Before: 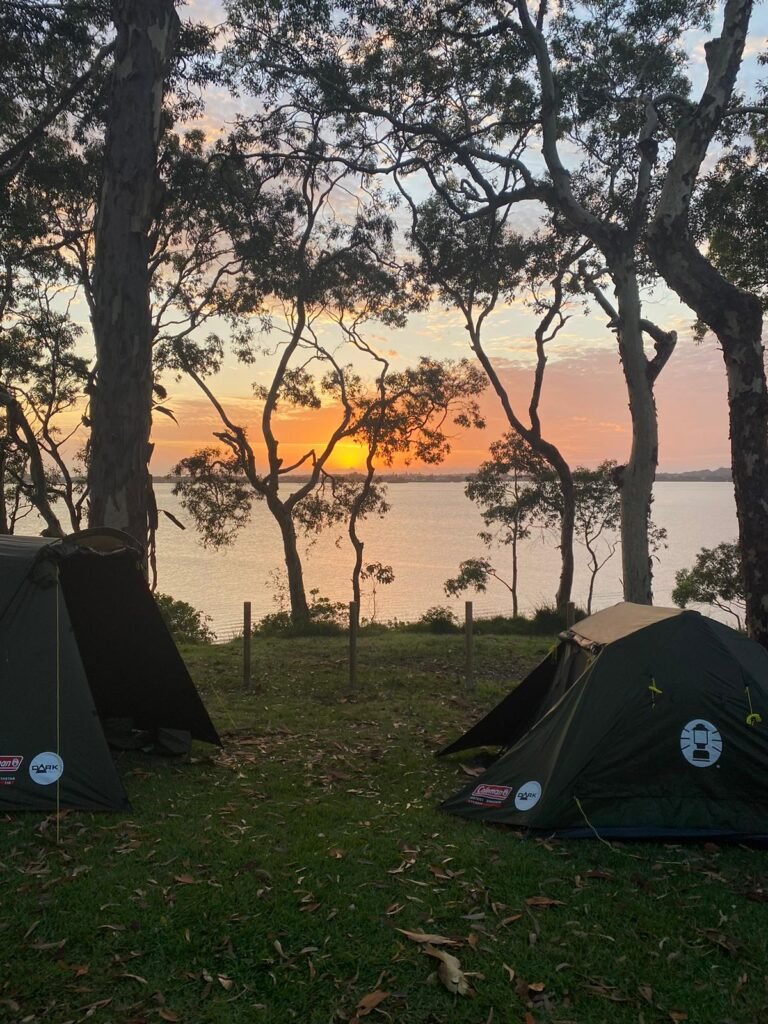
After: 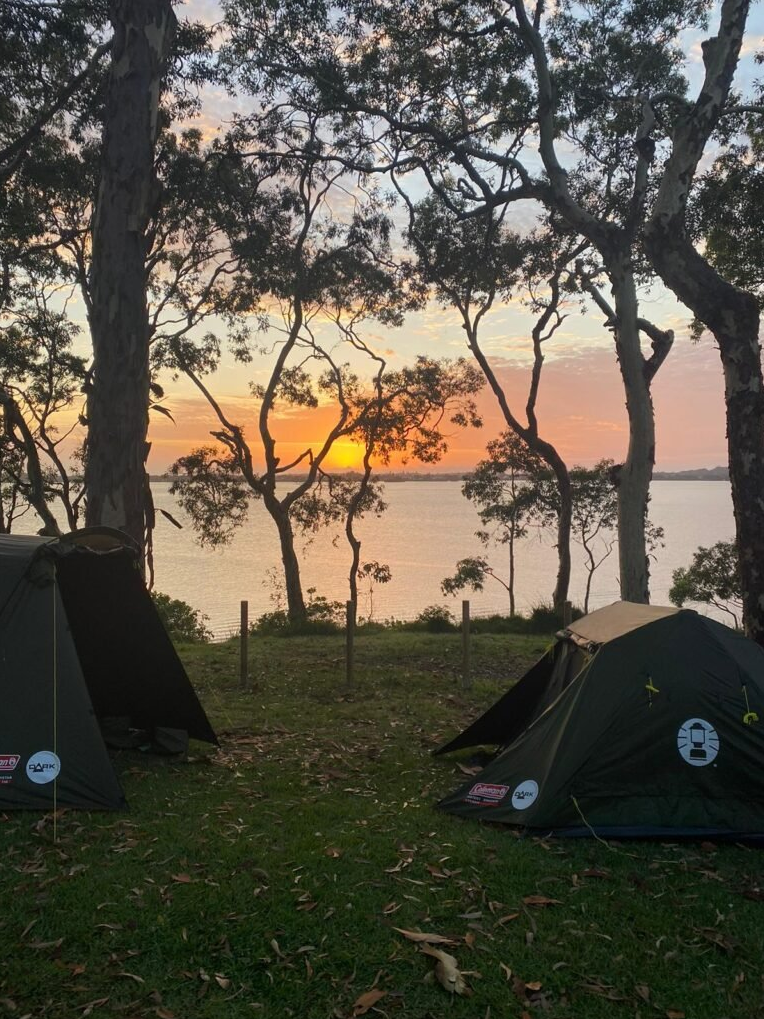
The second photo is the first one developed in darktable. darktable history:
crop and rotate: left 0.472%, top 0.121%, bottom 0.339%
